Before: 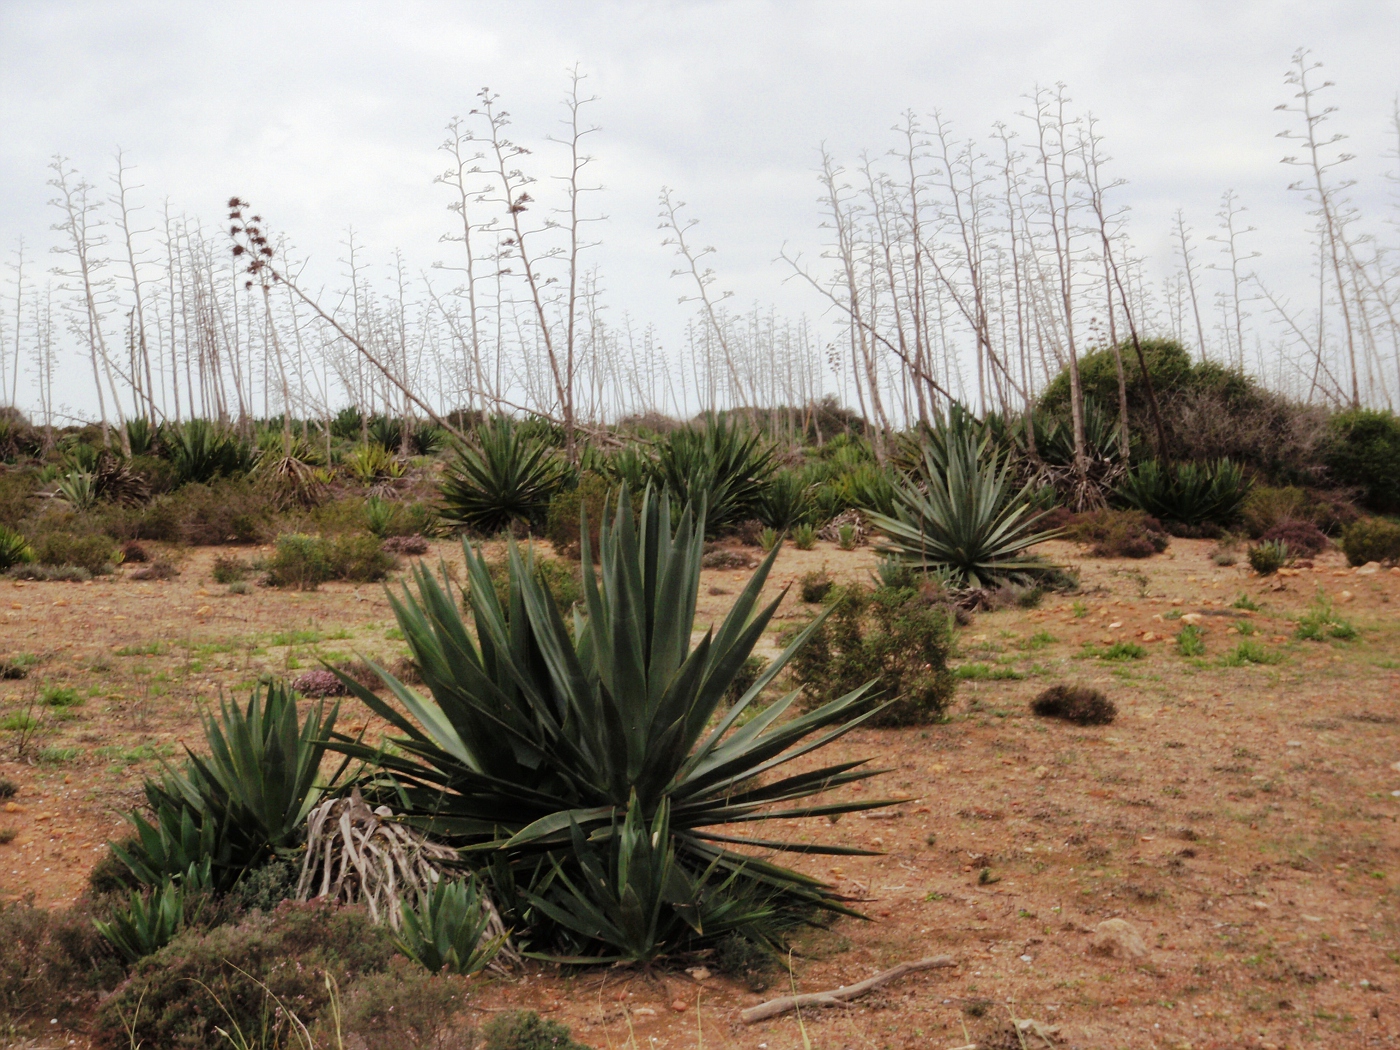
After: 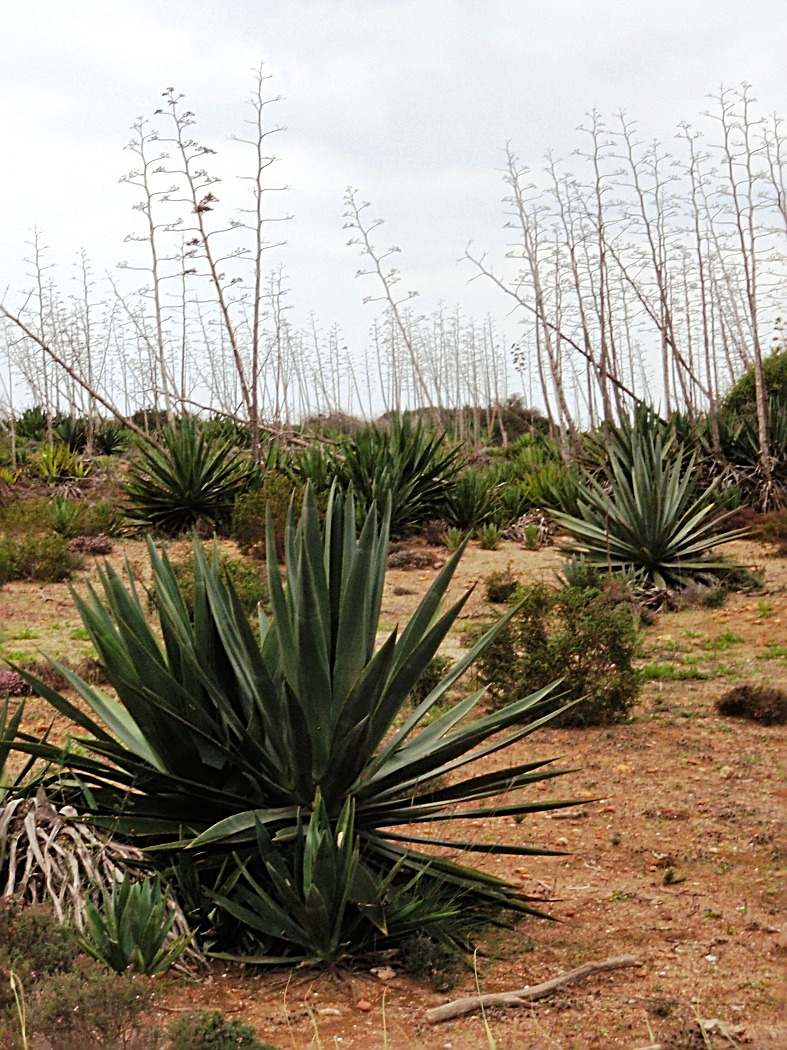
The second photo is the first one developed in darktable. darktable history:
white balance: emerald 1
contrast brightness saturation: contrast 0.04, saturation 0.16
crop and rotate: left 22.516%, right 21.234%
color balance rgb: shadows lift › luminance -10%, highlights gain › luminance 10%, saturation formula JzAzBz (2021)
sharpen: radius 2.584, amount 0.688
